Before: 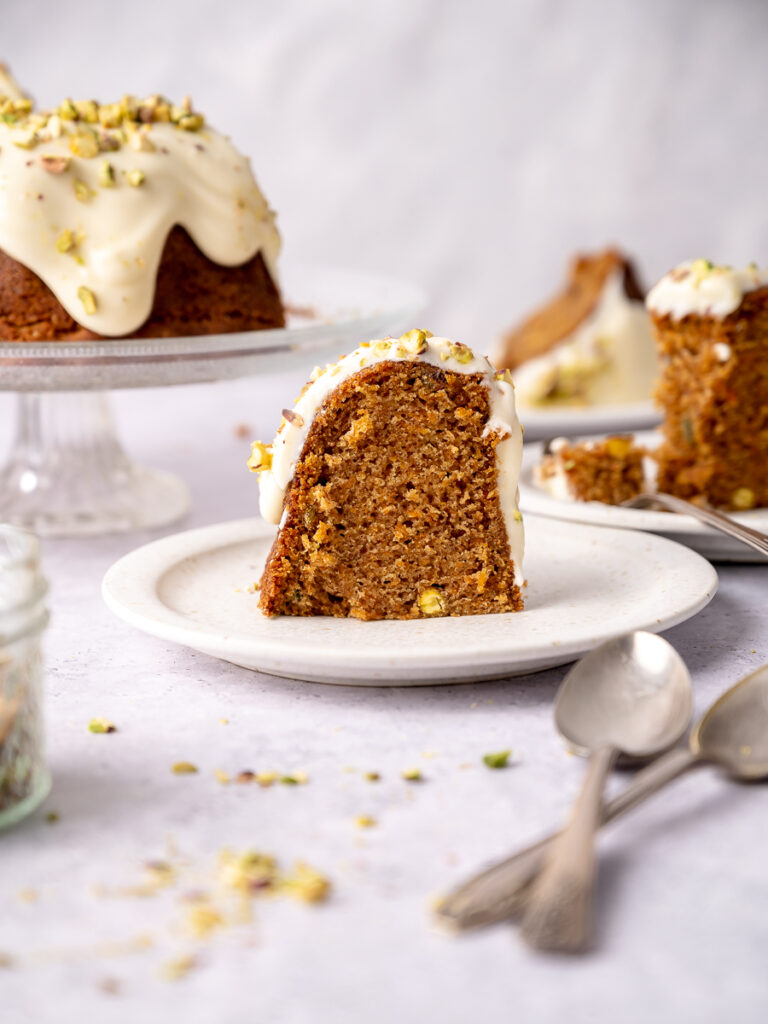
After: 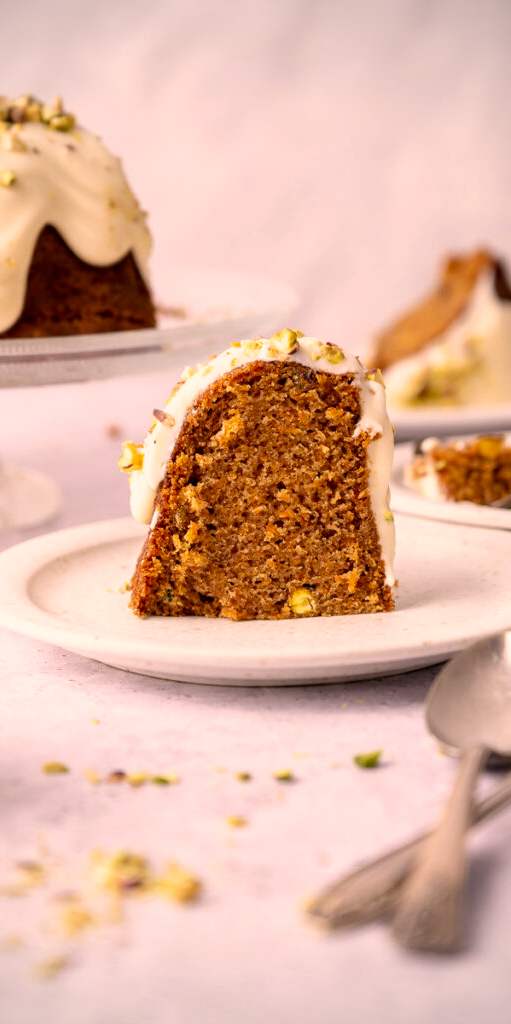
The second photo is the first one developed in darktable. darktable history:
vignetting: fall-off radius 60.92%
color correction: highlights a* 11.96, highlights b* 11.58
crop: left 16.899%, right 16.556%
